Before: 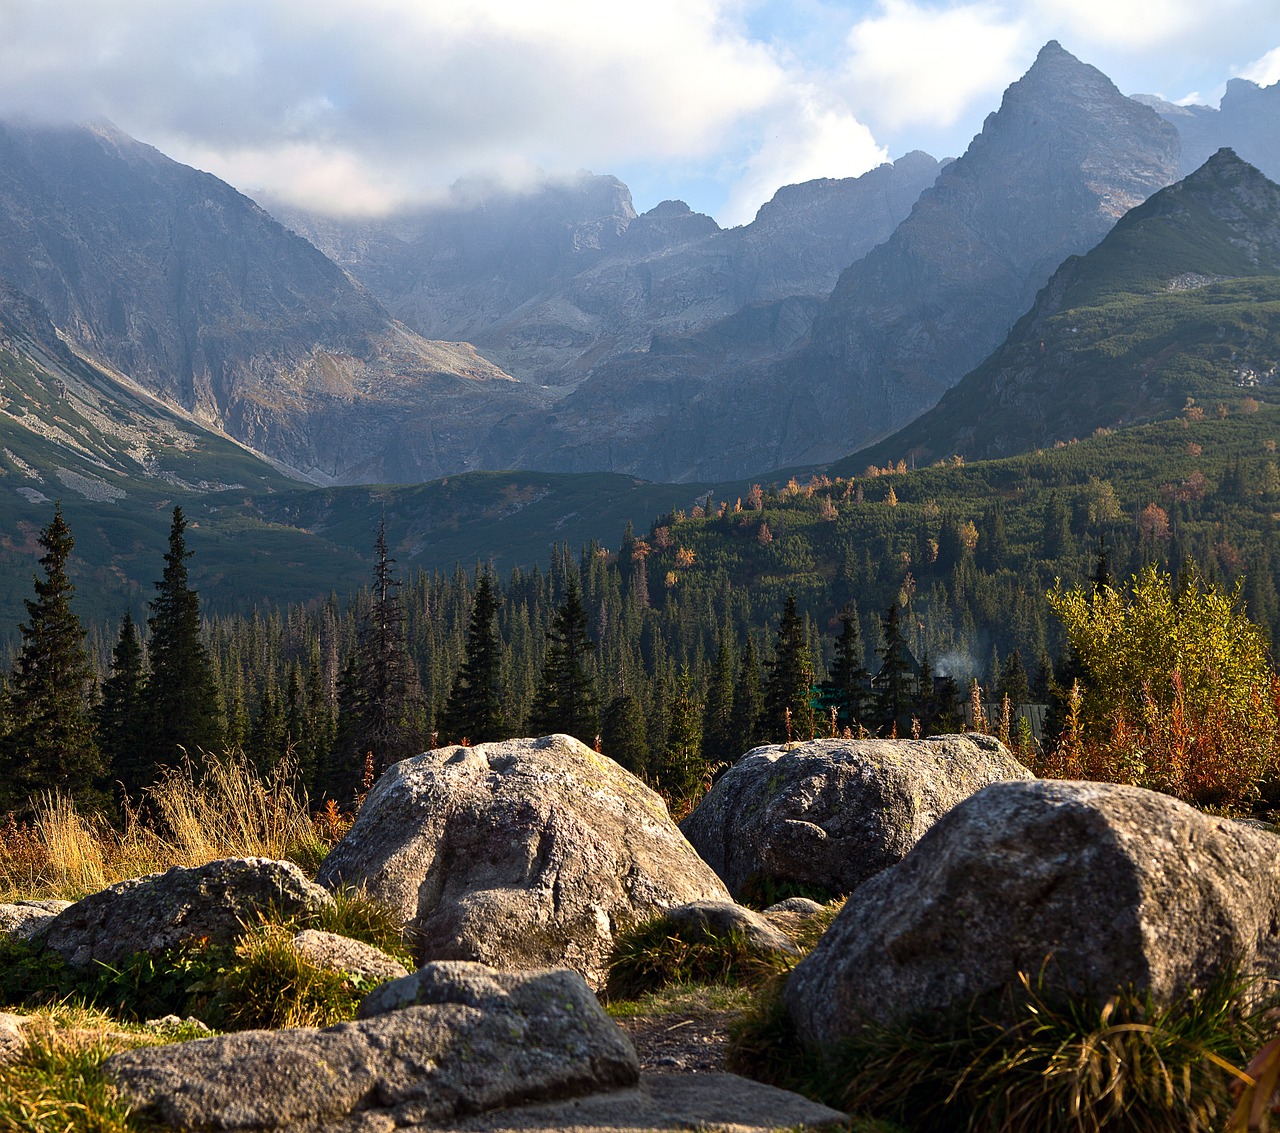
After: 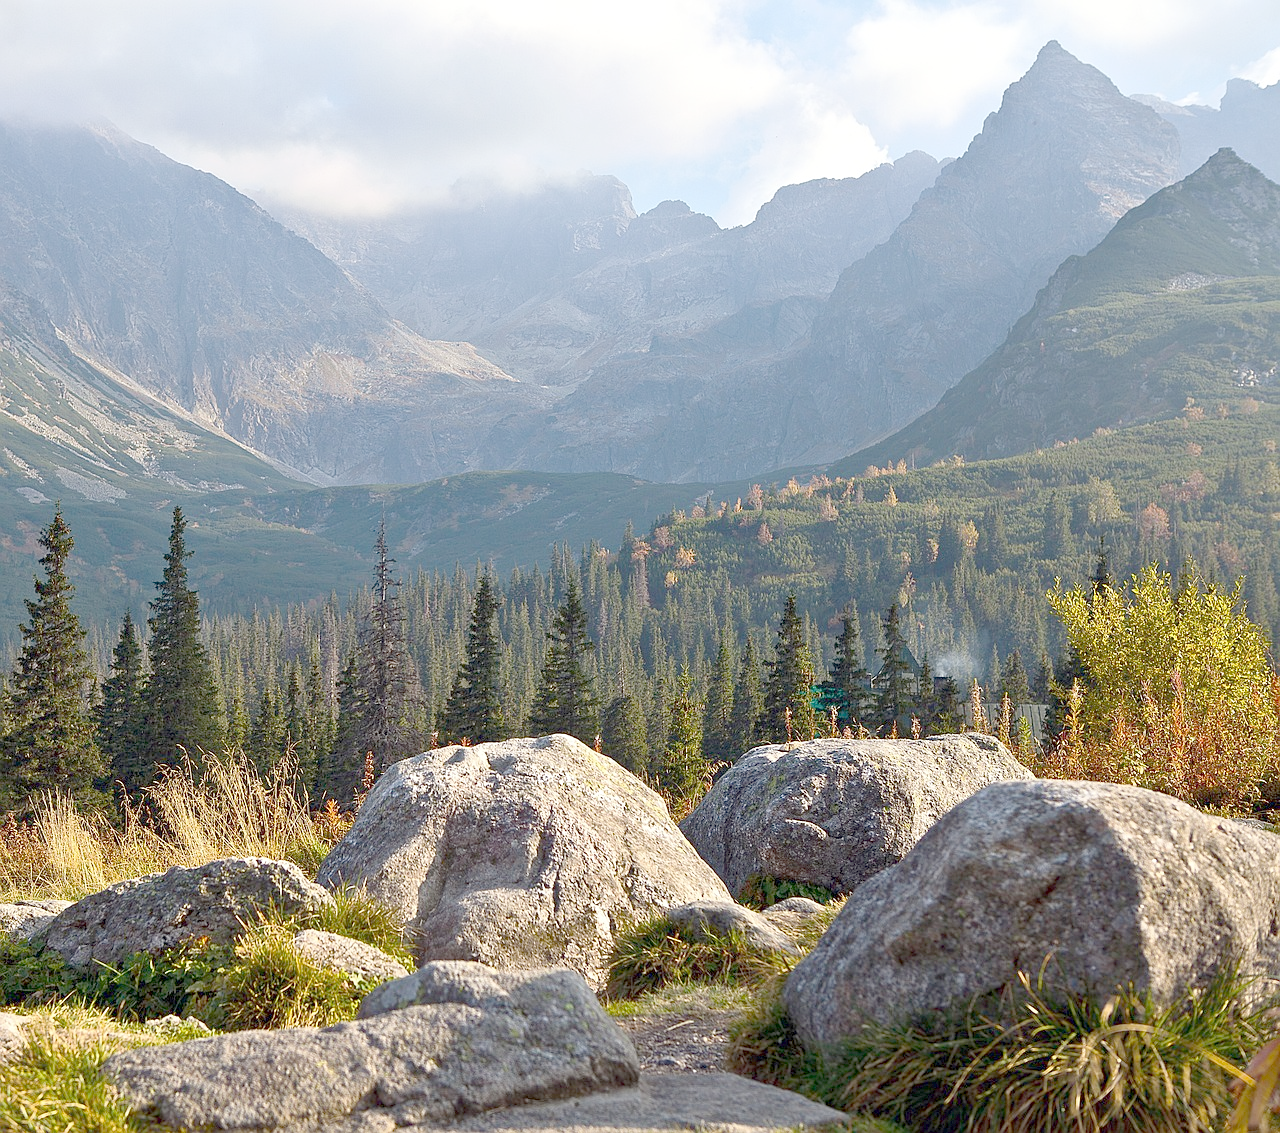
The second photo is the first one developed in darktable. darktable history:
sharpen: radius 1.272, amount 0.305, threshold 0
framing: aspect text "custom...", border size 0%, pos h text "1/2", pos v text "1/2"
